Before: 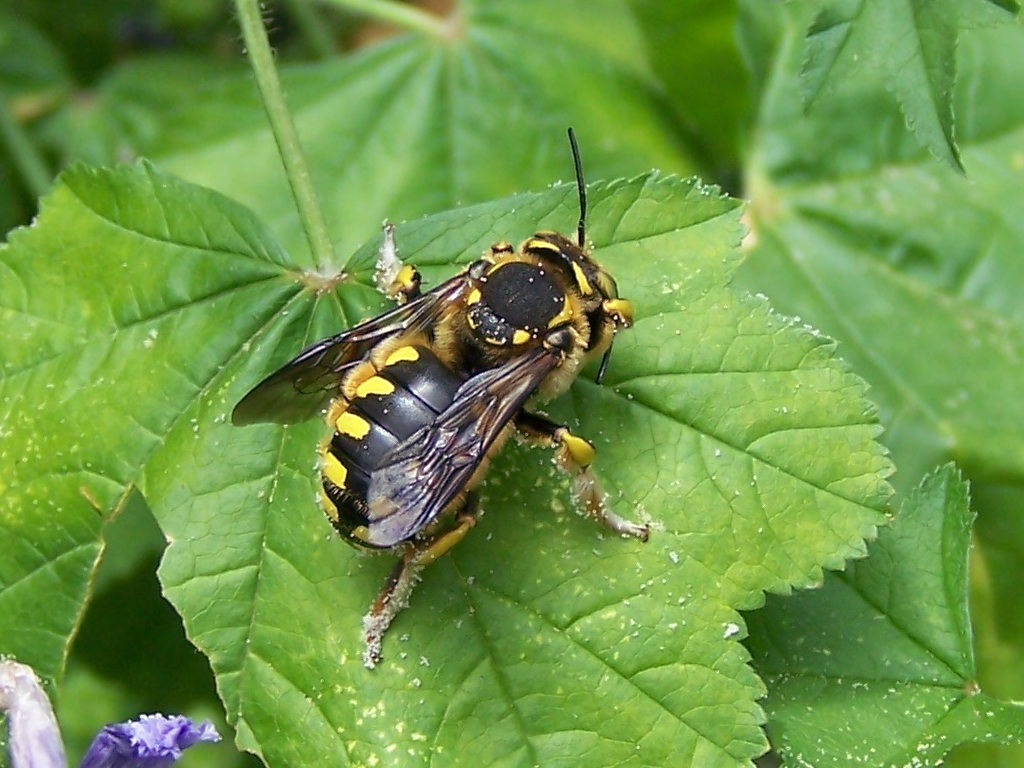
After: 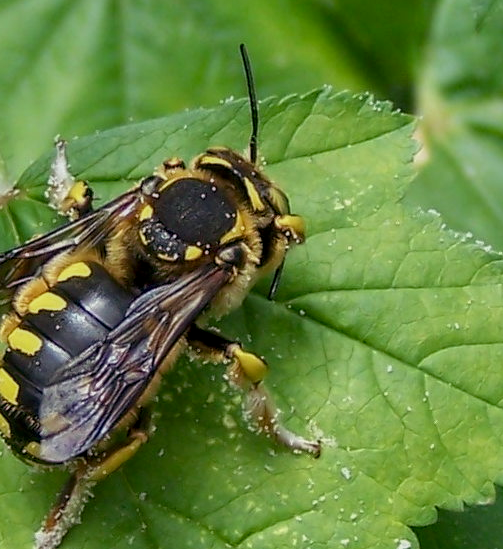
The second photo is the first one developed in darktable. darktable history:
color balance rgb: linear chroma grading › shadows 15.695%, perceptual saturation grading › global saturation -2.949%
exposure: exposure -0.404 EV, compensate highlight preservation false
local contrast: on, module defaults
crop: left 32.123%, top 11.001%, right 18.718%, bottom 17.405%
